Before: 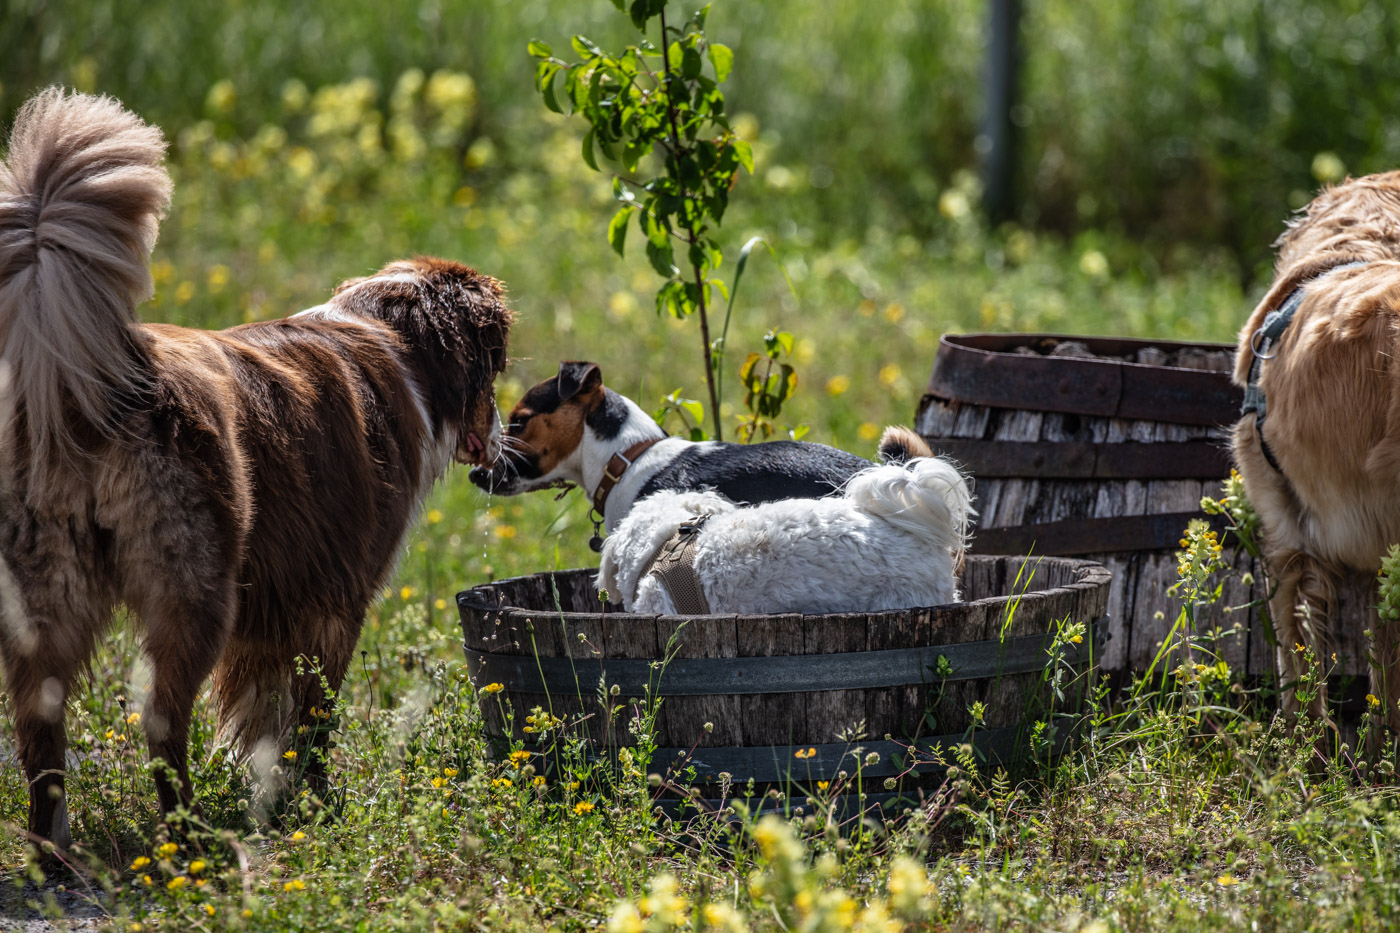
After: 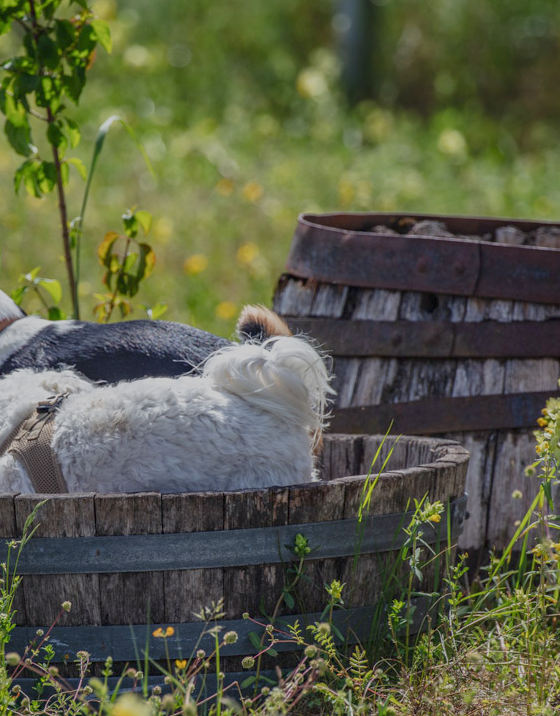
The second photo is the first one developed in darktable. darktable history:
color balance rgb: shadows lift › chroma 1.783%, shadows lift › hue 265.35°, perceptual saturation grading › global saturation -1.888%, perceptual saturation grading › highlights -7.561%, perceptual saturation grading › mid-tones 8.081%, perceptual saturation grading › shadows 2.838%, contrast -29.51%
crop: left 45.889%, top 13.075%, right 14.047%, bottom 10.154%
